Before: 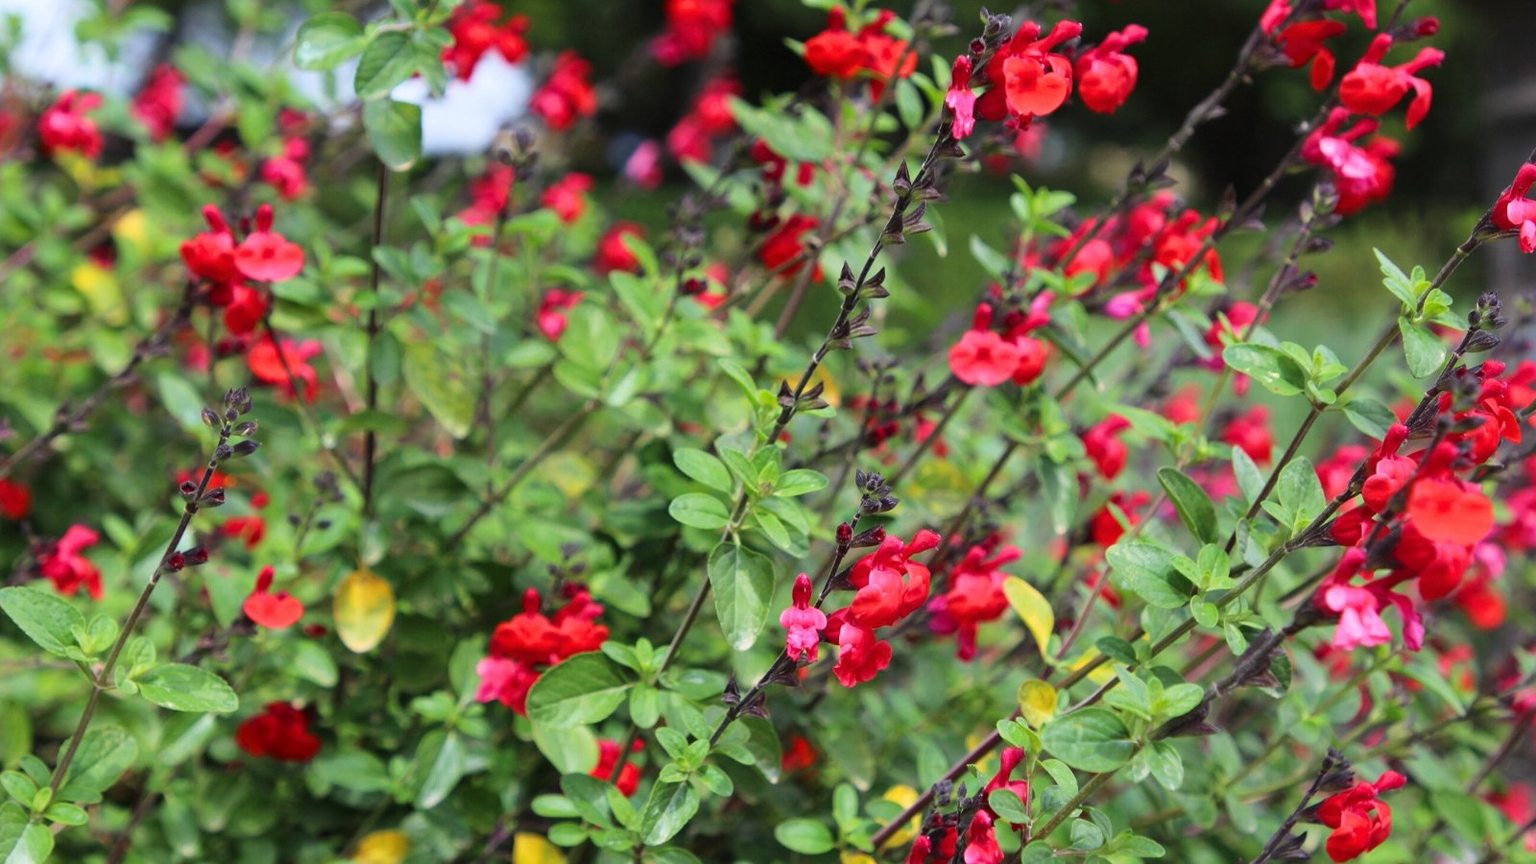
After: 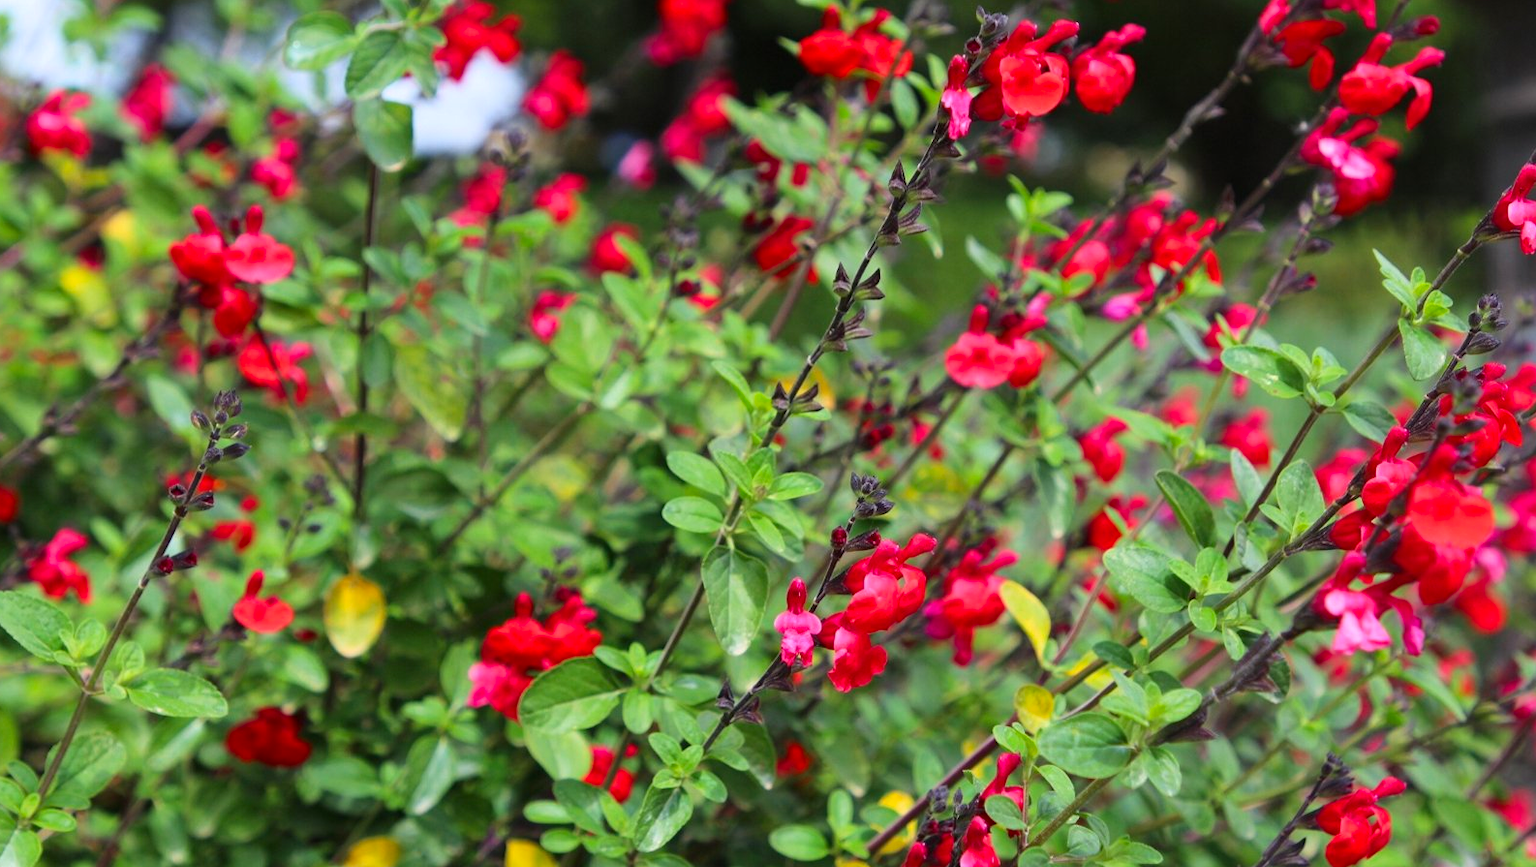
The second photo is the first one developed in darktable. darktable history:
crop and rotate: left 0.824%, top 0.132%, bottom 0.265%
contrast brightness saturation: contrast 0.04, saturation 0.163
